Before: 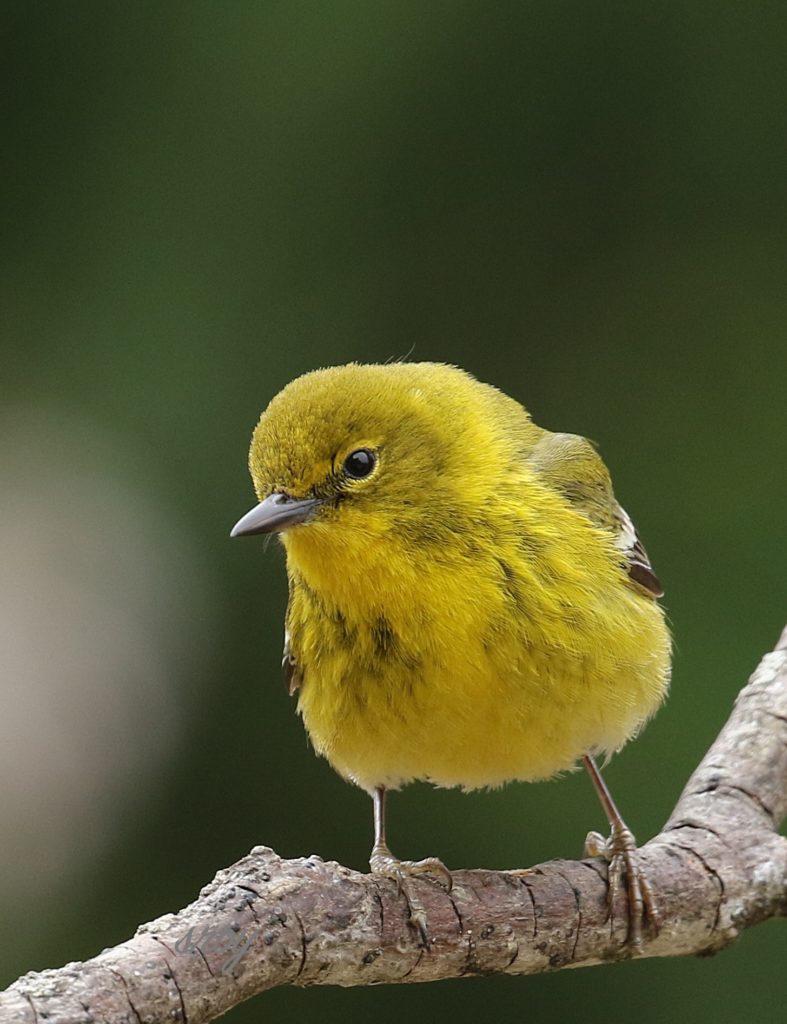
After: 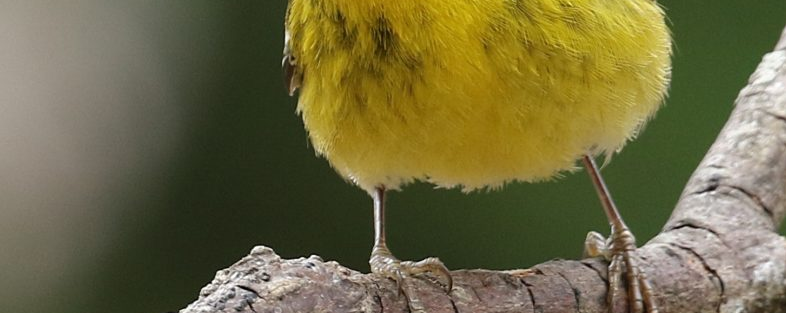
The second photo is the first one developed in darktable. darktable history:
crop and rotate: top 58.663%, bottom 10.686%
